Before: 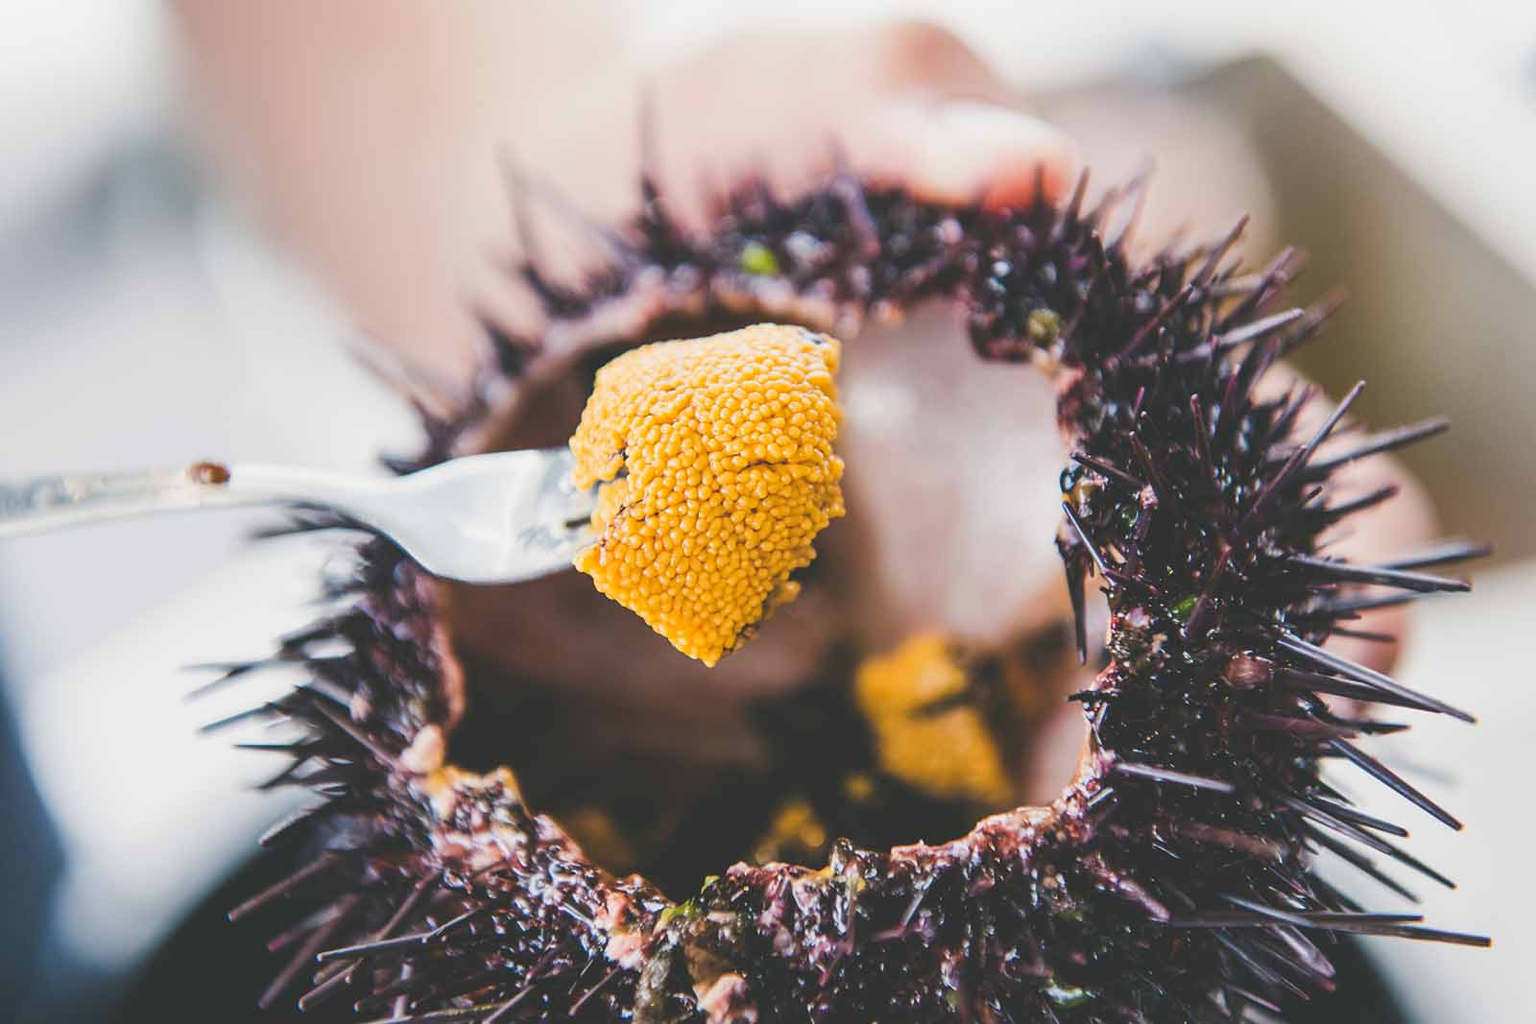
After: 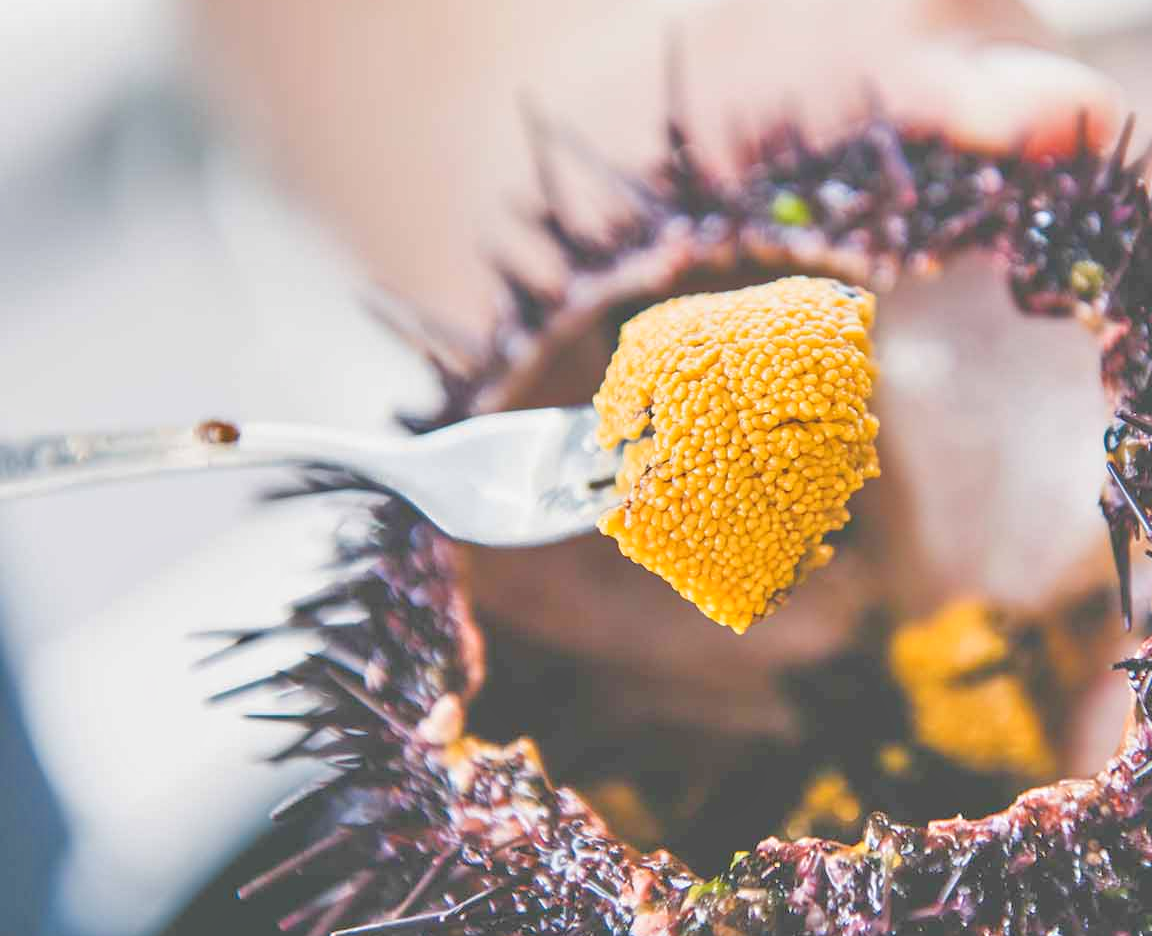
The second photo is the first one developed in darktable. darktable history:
crop: top 5.803%, right 27.864%, bottom 5.804%
tone equalizer: -7 EV 0.15 EV, -6 EV 0.6 EV, -5 EV 1.15 EV, -4 EV 1.33 EV, -3 EV 1.15 EV, -2 EV 0.6 EV, -1 EV 0.15 EV, mask exposure compensation -0.5 EV
